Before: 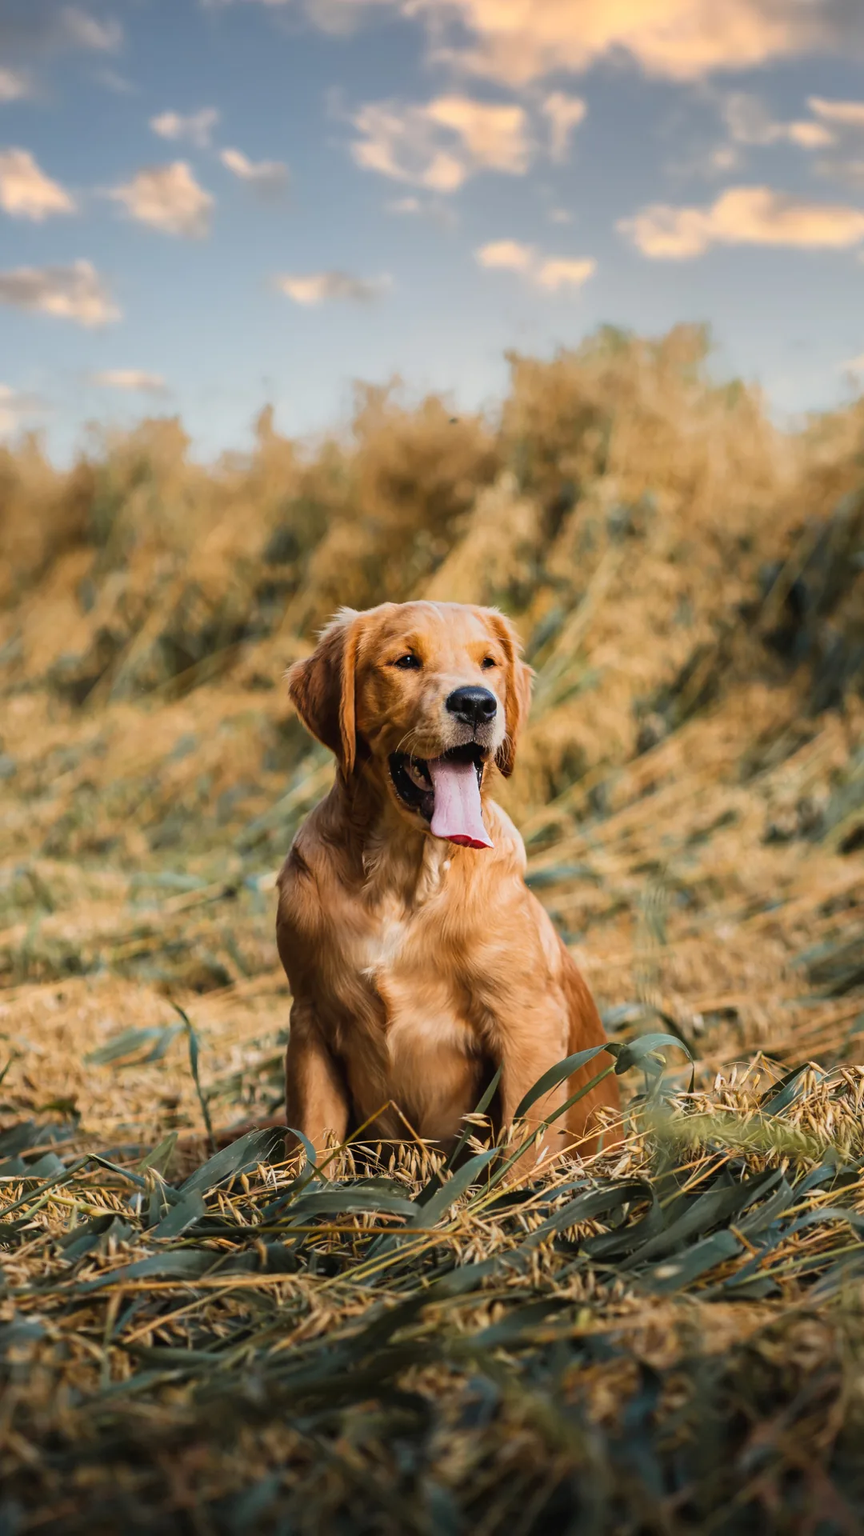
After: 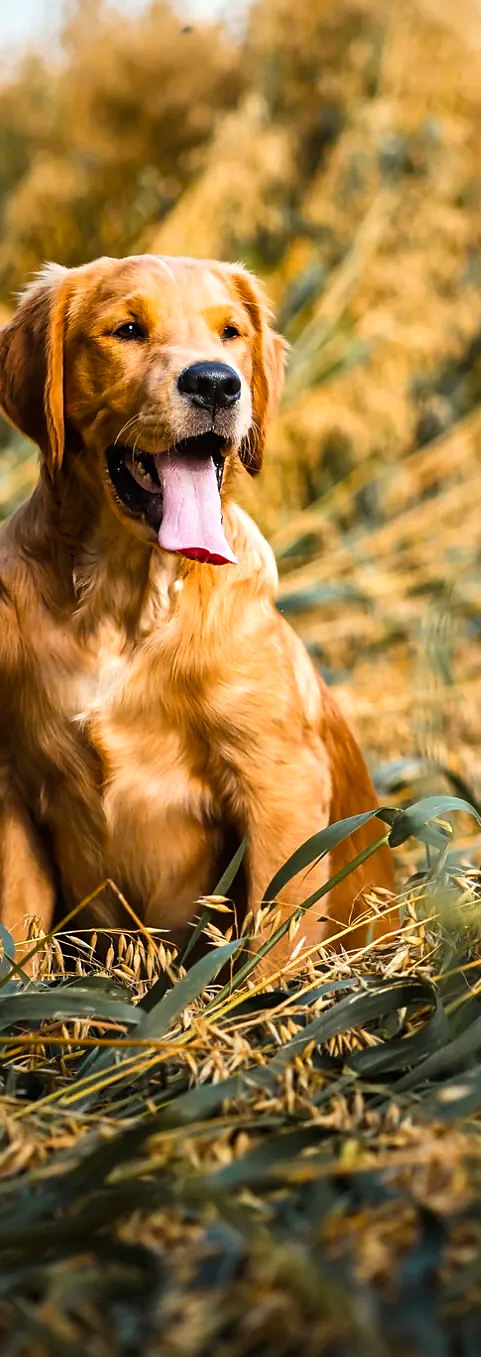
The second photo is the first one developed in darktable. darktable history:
crop: left 35.239%, top 25.865%, right 20.197%, bottom 3.411%
color balance rgb: shadows lift › luminance -19.784%, perceptual saturation grading › global saturation 16.65%, perceptual brilliance grading › global brilliance 12.121%, global vibrance 9.439%
tone equalizer: on, module defaults
sharpen: radius 0.981, amount 0.611
exposure: compensate highlight preservation false
local contrast: mode bilateral grid, contrast 21, coarseness 49, detail 119%, midtone range 0.2
shadows and highlights: radius 330.28, shadows 53.74, highlights -99.75, compress 94.62%, soften with gaussian
